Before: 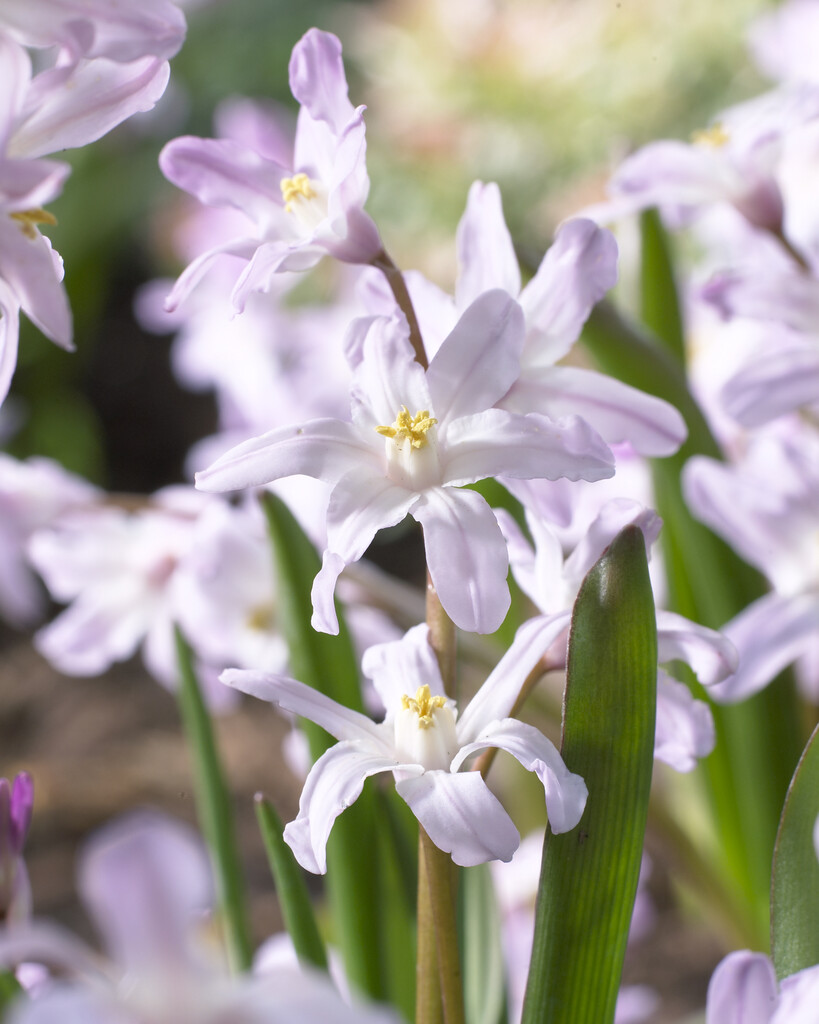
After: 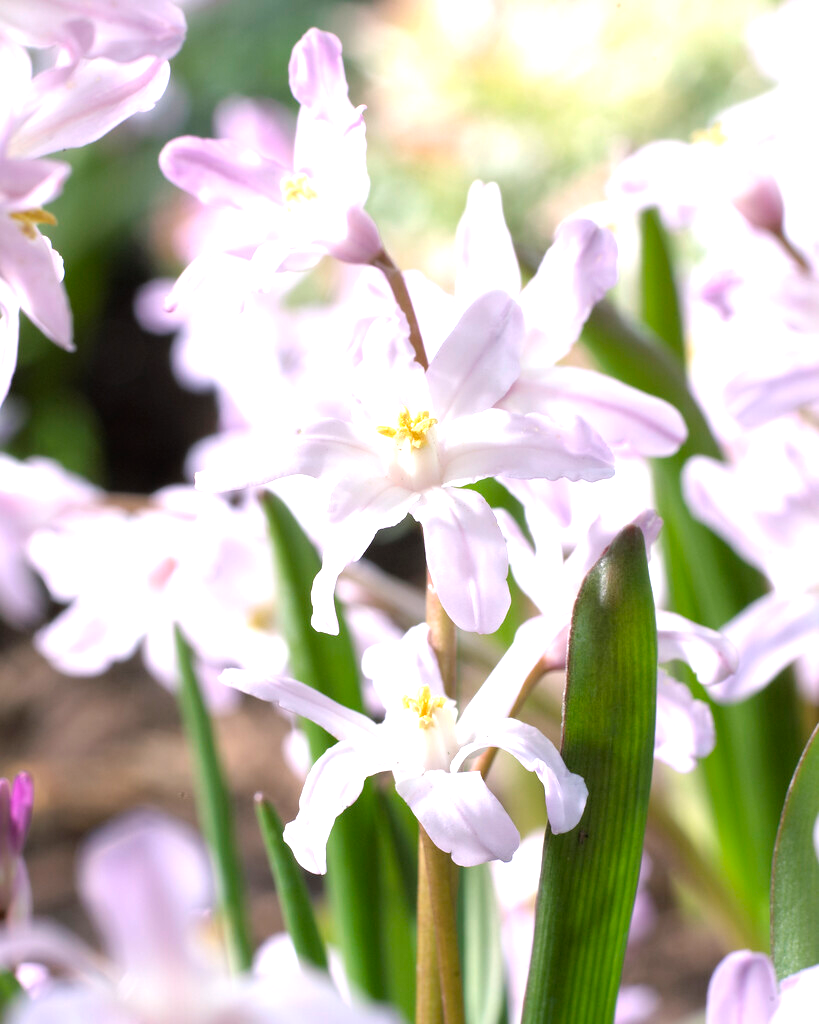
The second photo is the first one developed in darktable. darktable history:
tone equalizer: -8 EV -0.713 EV, -7 EV -0.721 EV, -6 EV -0.572 EV, -5 EV -0.404 EV, -3 EV 0.366 EV, -2 EV 0.6 EV, -1 EV 0.688 EV, +0 EV 0.756 EV
